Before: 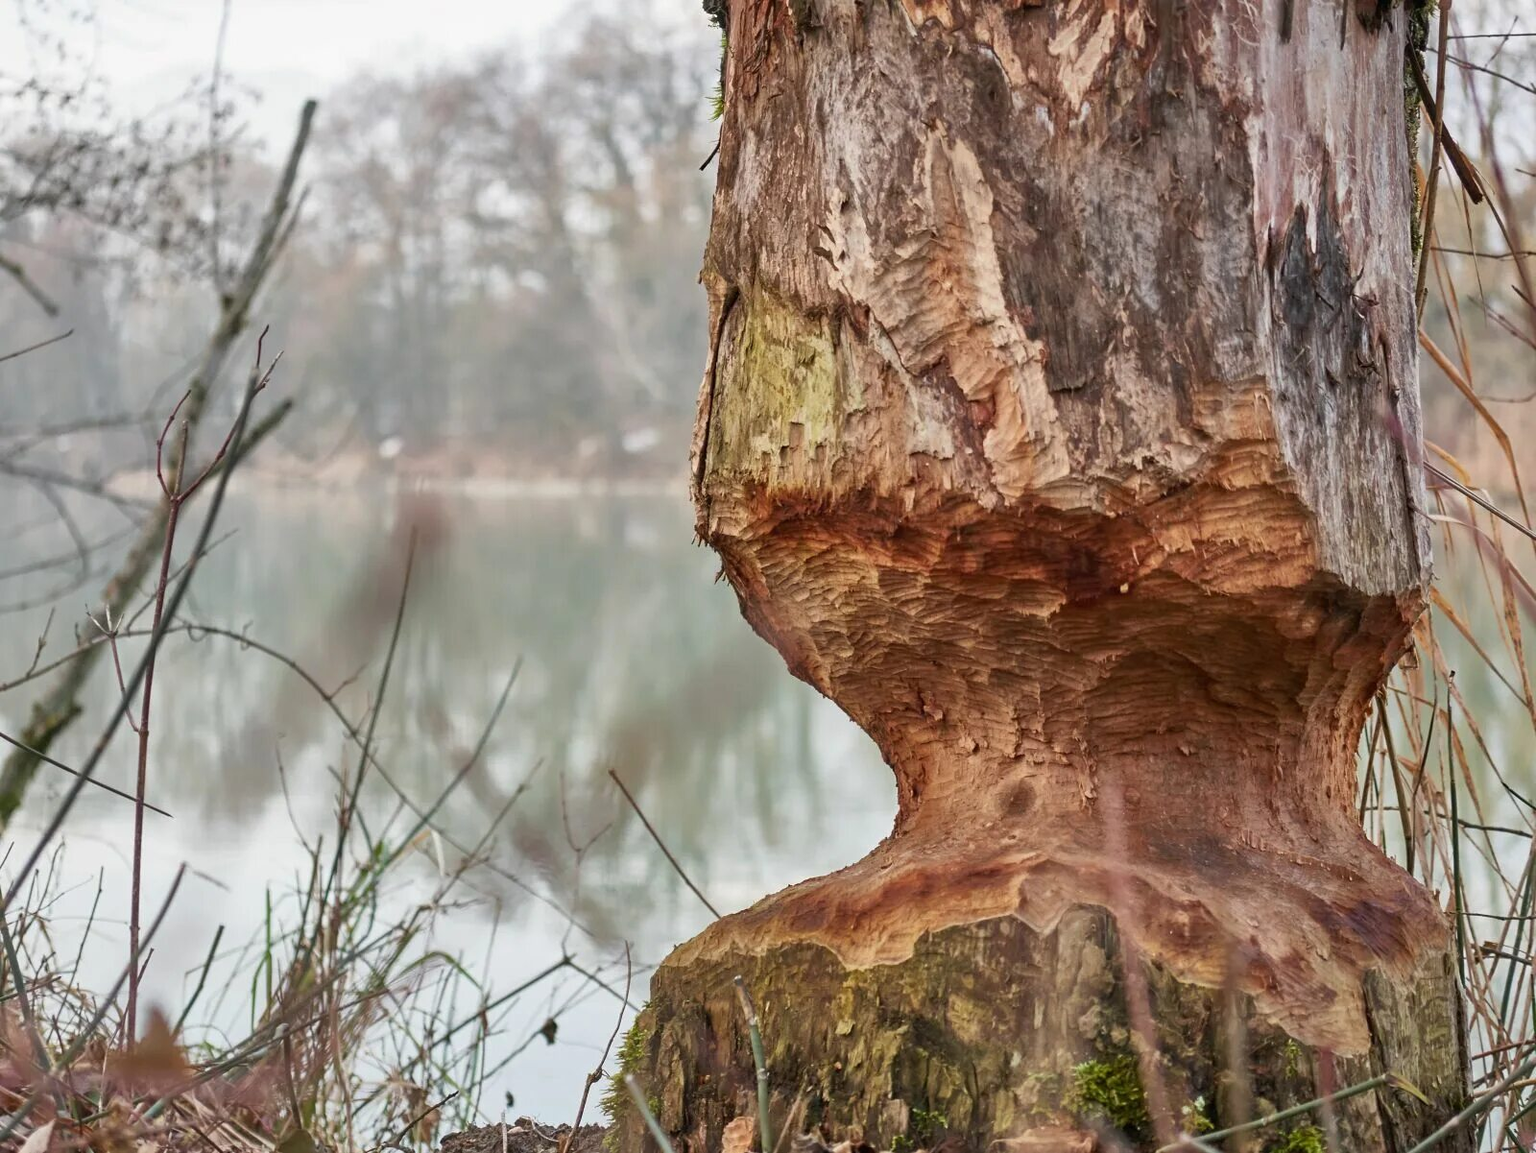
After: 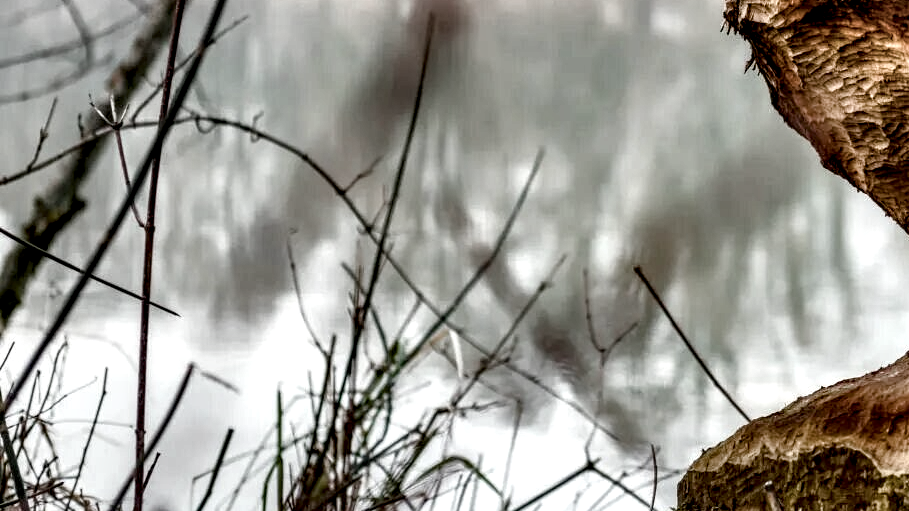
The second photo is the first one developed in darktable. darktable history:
exposure: black level correction 0.016, exposure -0.005 EV, compensate exposure bias true, compensate highlight preservation false
shadows and highlights: shadows -10.64, white point adjustment 1.62, highlights 10.58
contrast brightness saturation: contrast -0.064, saturation -0.413
crop: top 44.591%, right 43.16%, bottom 12.847%
local contrast: shadows 183%, detail 224%
color balance rgb: perceptual saturation grading › global saturation -0.066%, perceptual saturation grading › highlights -17.368%, perceptual saturation grading › mid-tones 33.138%, perceptual saturation grading › shadows 50.268%, perceptual brilliance grading › global brilliance 2.764%, perceptual brilliance grading › highlights -3.165%, perceptual brilliance grading › shadows 2.995%, global vibrance 19.327%
color zones: curves: ch0 [(0, 0.5) (0.143, 0.5) (0.286, 0.456) (0.429, 0.5) (0.571, 0.5) (0.714, 0.5) (0.857, 0.5) (1, 0.5)]; ch1 [(0, 0.5) (0.143, 0.5) (0.286, 0.422) (0.429, 0.5) (0.571, 0.5) (0.714, 0.5) (0.857, 0.5) (1, 0.5)]
